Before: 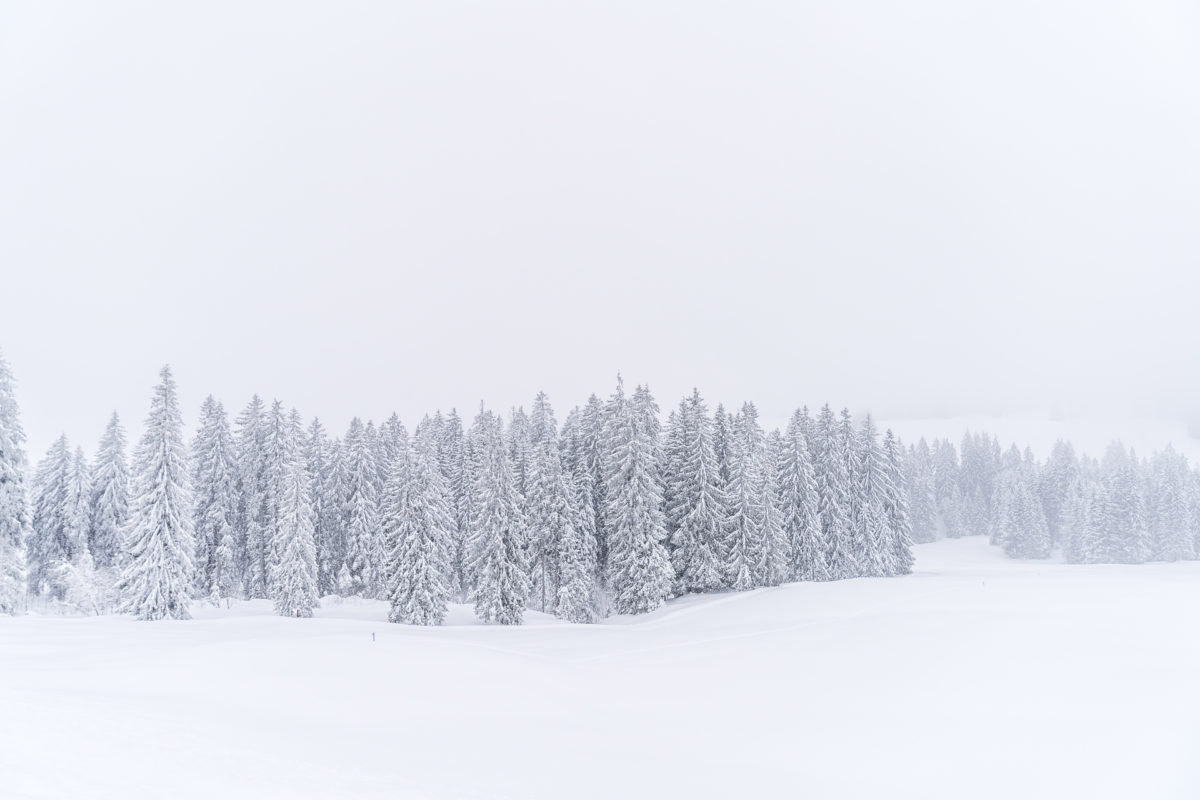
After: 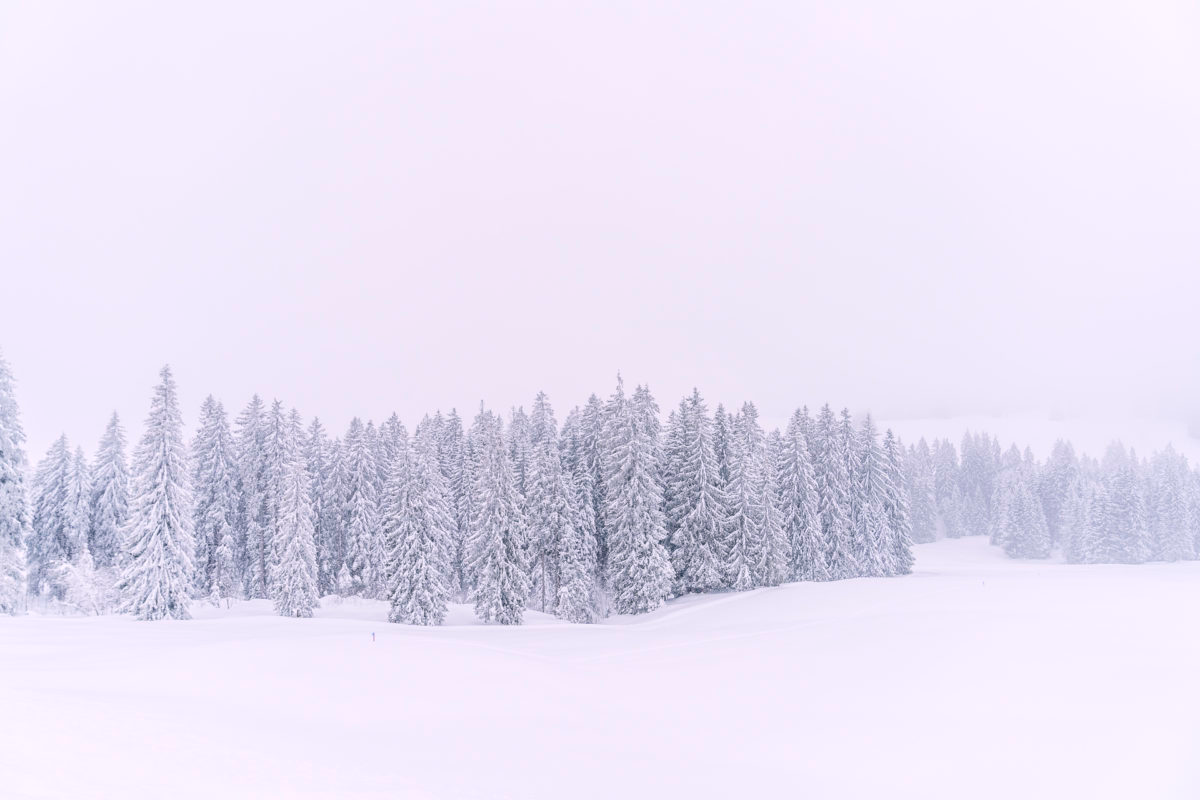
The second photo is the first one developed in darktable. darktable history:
color balance rgb: highlights gain › chroma 1.465%, highlights gain › hue 312.55°, perceptual saturation grading › global saturation 21.289%, perceptual saturation grading › highlights -19.74%, perceptual saturation grading › shadows 29.459%, global vibrance 25.411%
